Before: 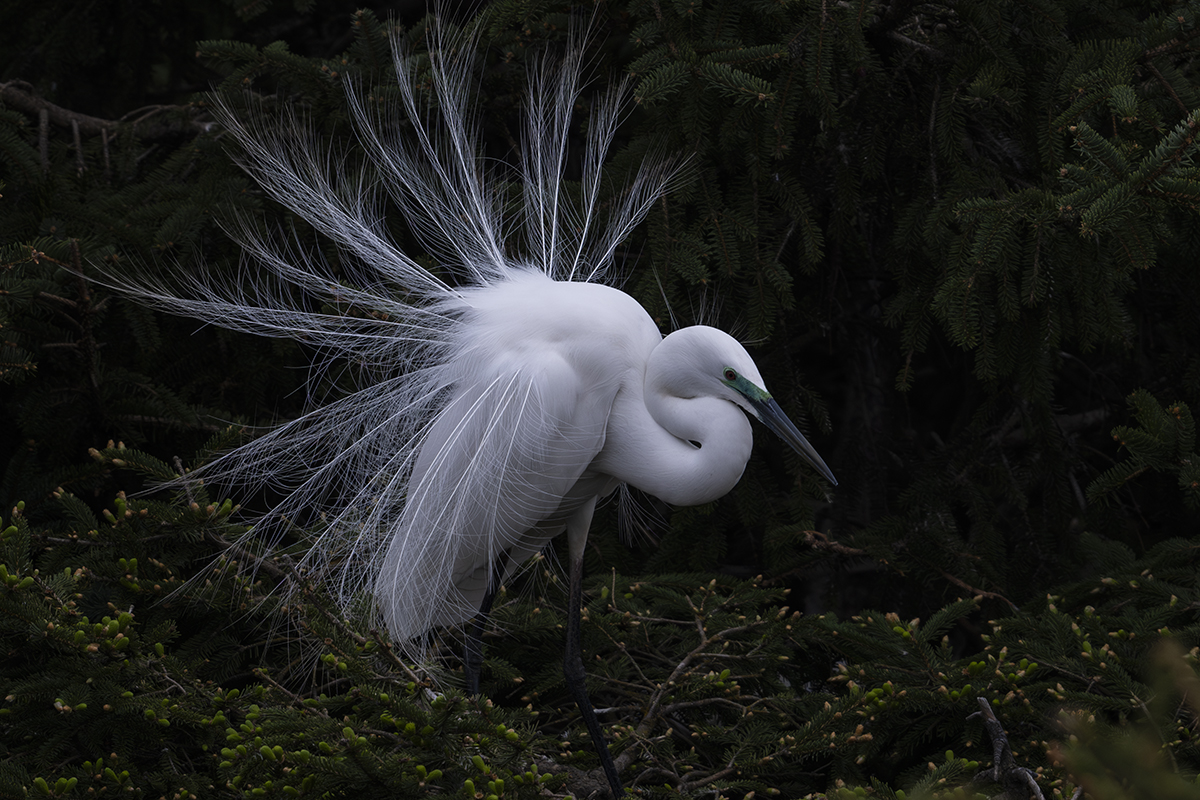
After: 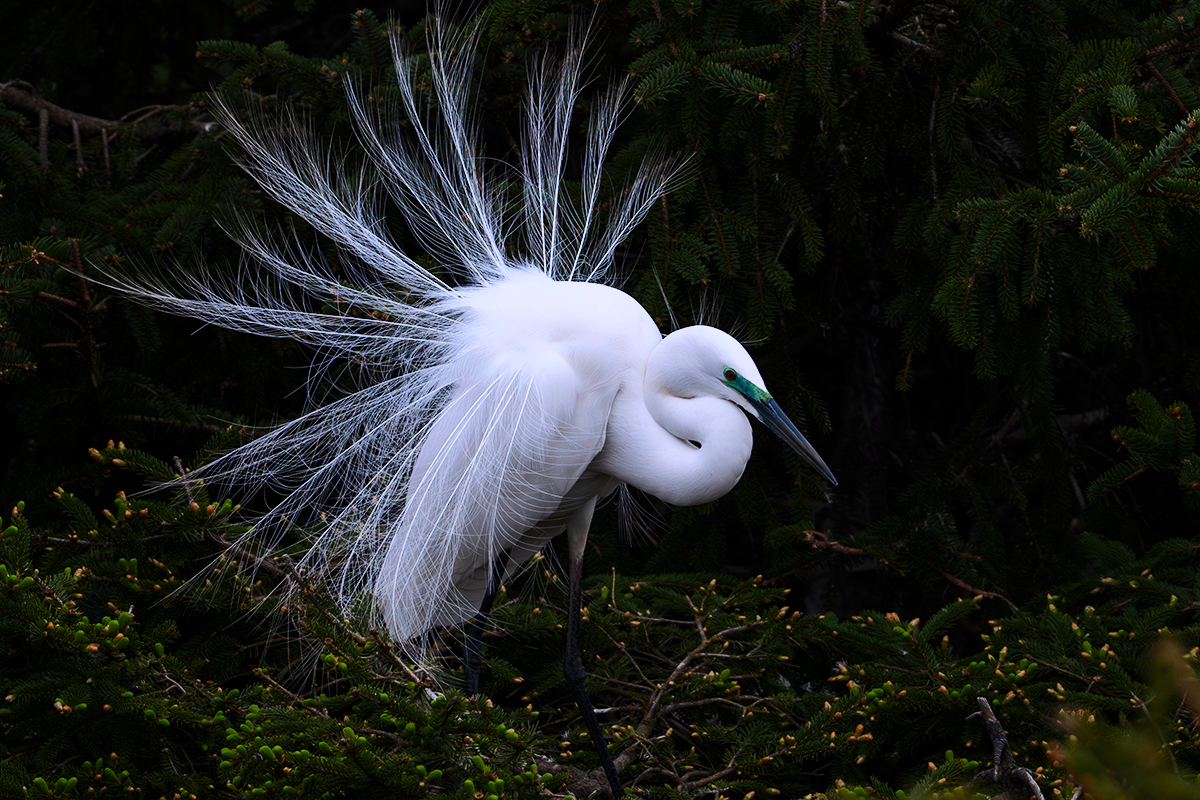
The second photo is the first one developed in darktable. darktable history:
color zones: curves: ch0 [(0, 0.425) (0.143, 0.422) (0.286, 0.42) (0.429, 0.419) (0.571, 0.419) (0.714, 0.42) (0.857, 0.422) (1, 0.425)]; ch1 [(0, 0.666) (0.143, 0.669) (0.286, 0.671) (0.429, 0.67) (0.571, 0.67) (0.714, 0.67) (0.857, 0.67) (1, 0.666)]
base curve: curves: ch0 [(0, 0) (0.025, 0.046) (0.112, 0.277) (0.467, 0.74) (0.814, 0.929) (1, 0.942)]
tone equalizer: -8 EV -0.417 EV, -7 EV -0.389 EV, -6 EV -0.333 EV, -5 EV -0.222 EV, -3 EV 0.222 EV, -2 EV 0.333 EV, -1 EV 0.389 EV, +0 EV 0.417 EV, edges refinement/feathering 500, mask exposure compensation -1.57 EV, preserve details no
